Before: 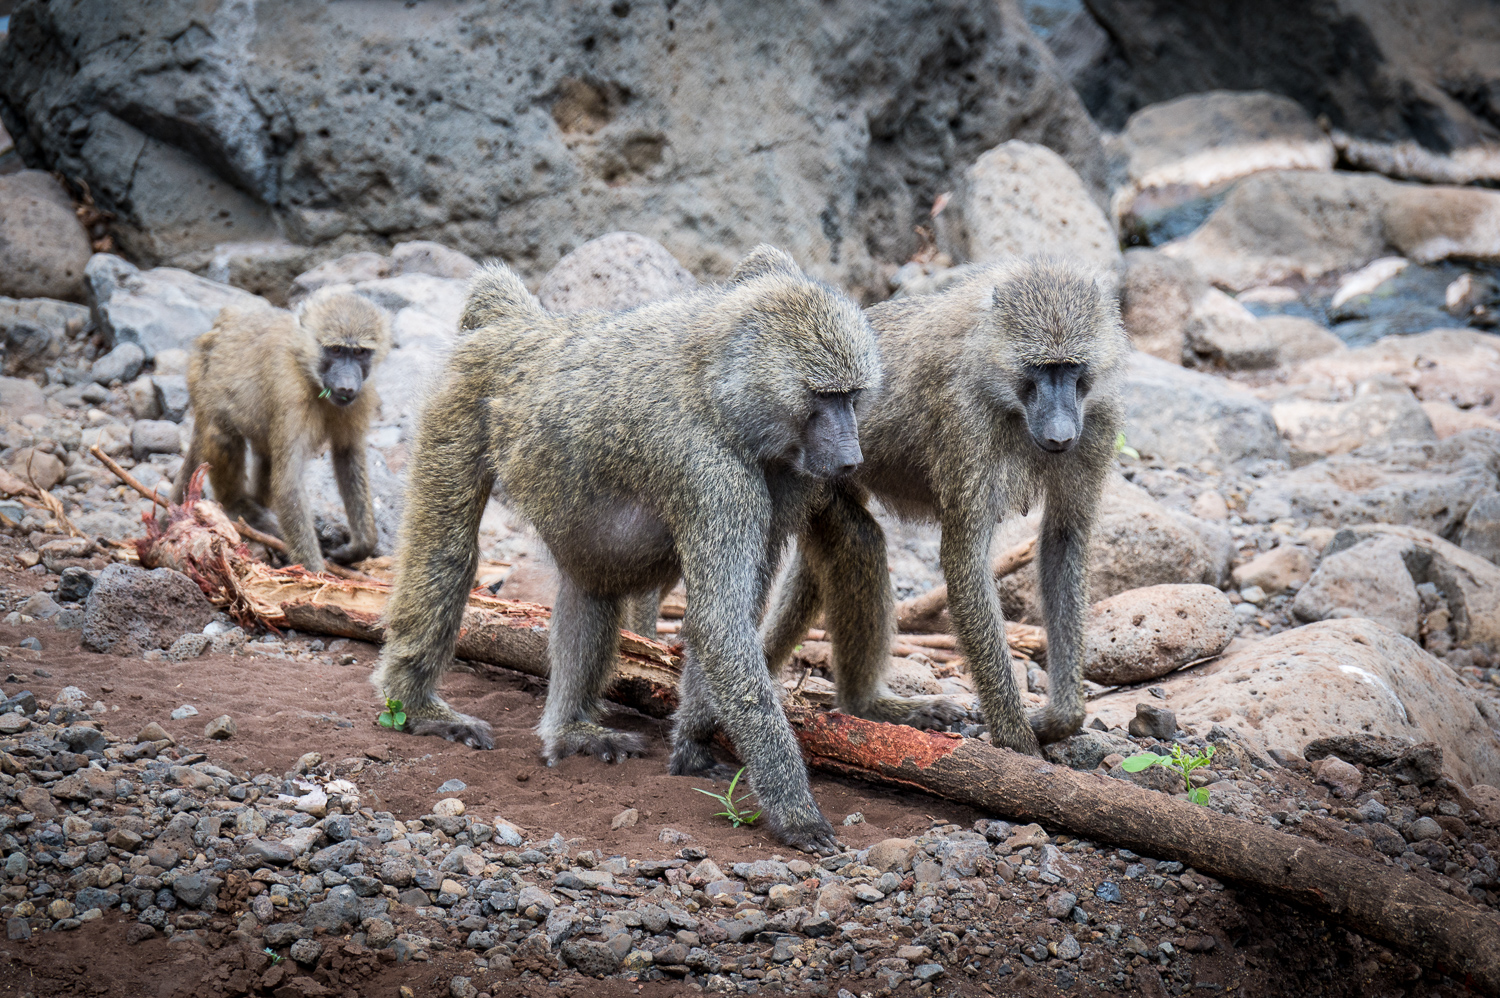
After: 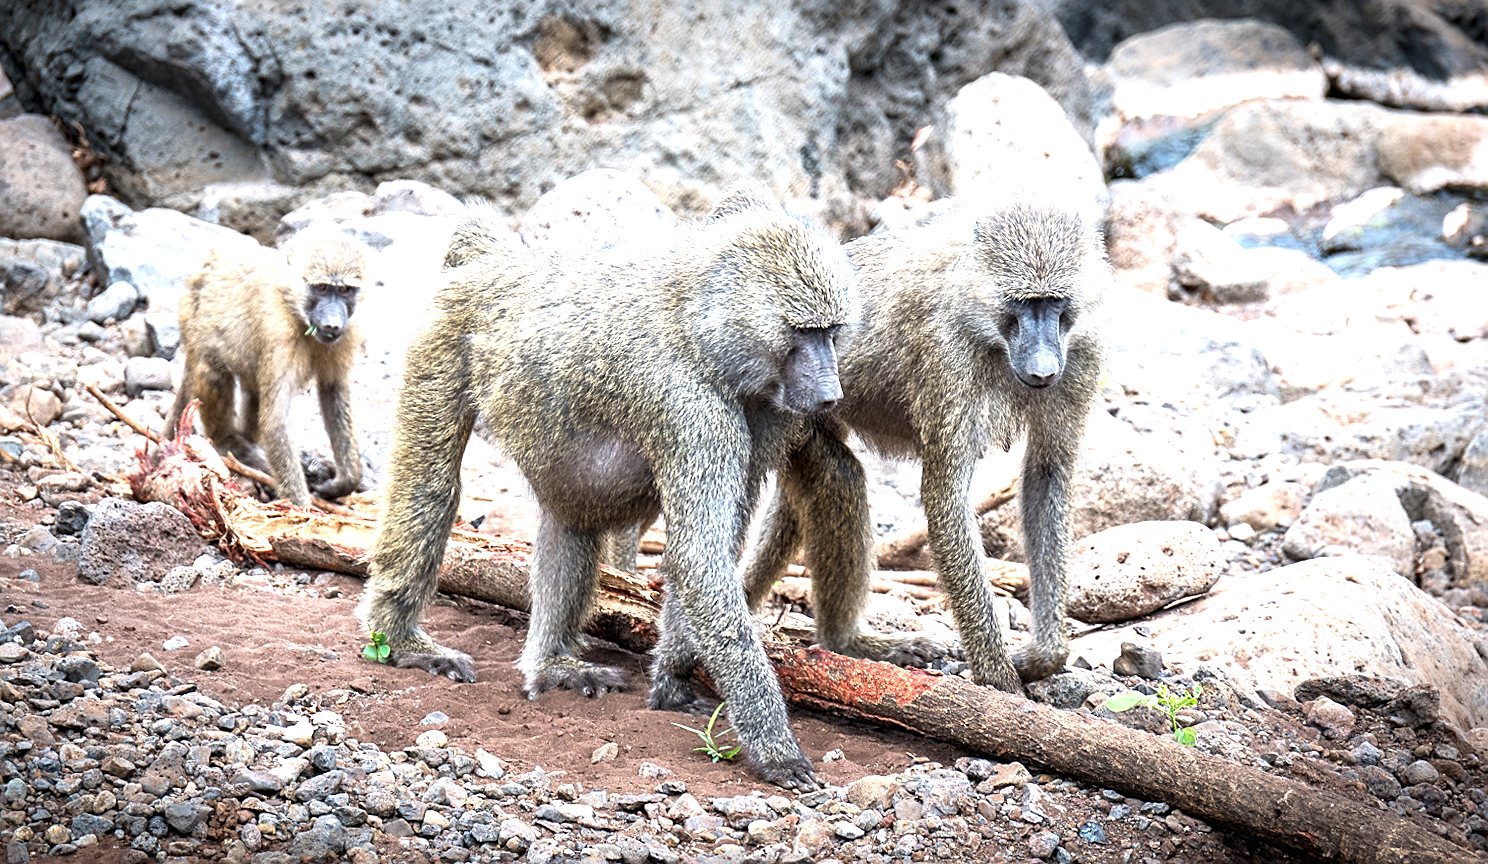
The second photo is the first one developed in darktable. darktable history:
sharpen: on, module defaults
rotate and perspective: lens shift (horizontal) -0.055, automatic cropping off
white balance: emerald 1
crop: top 7.625%, bottom 8.027%
exposure: black level correction 0, exposure 1.1 EV, compensate highlight preservation false
